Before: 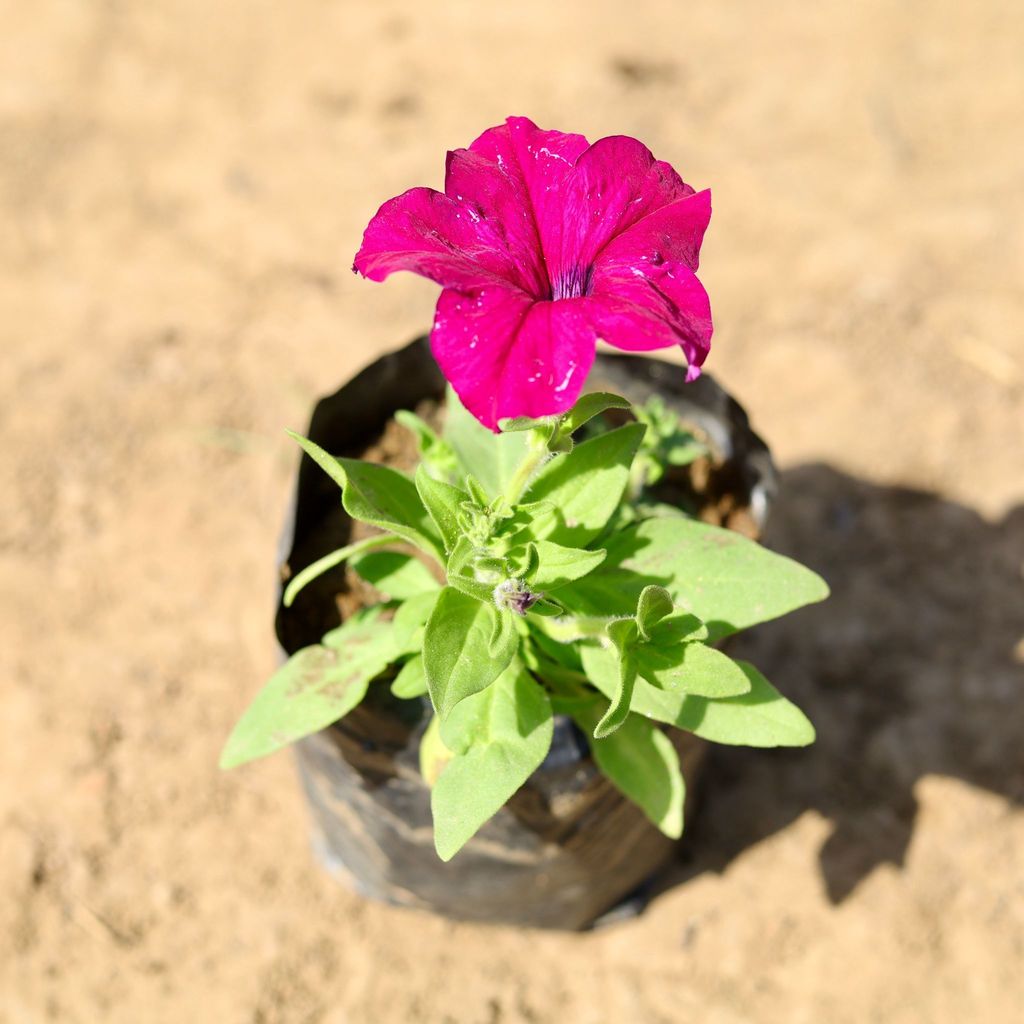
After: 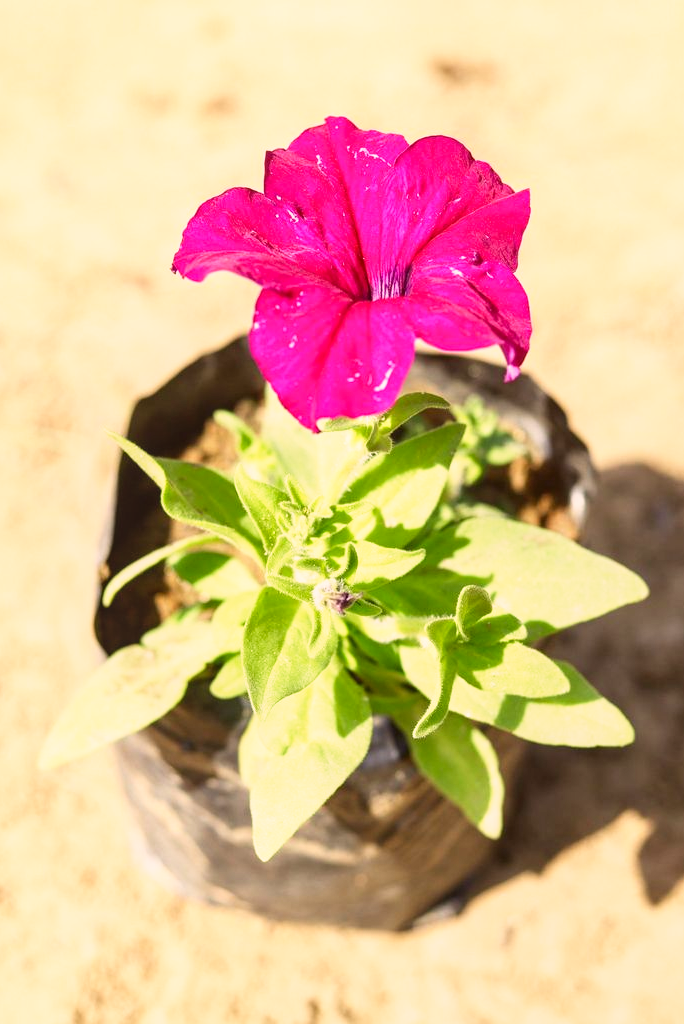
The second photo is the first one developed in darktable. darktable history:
local contrast: detail 110%
base curve: curves: ch0 [(0, 0) (0.557, 0.834) (1, 1)], preserve colors none
crop and rotate: left 17.755%, right 15.418%
color correction: highlights a* 6.39, highlights b* 8.07, shadows a* 6.25, shadows b* 7.34, saturation 0.932
